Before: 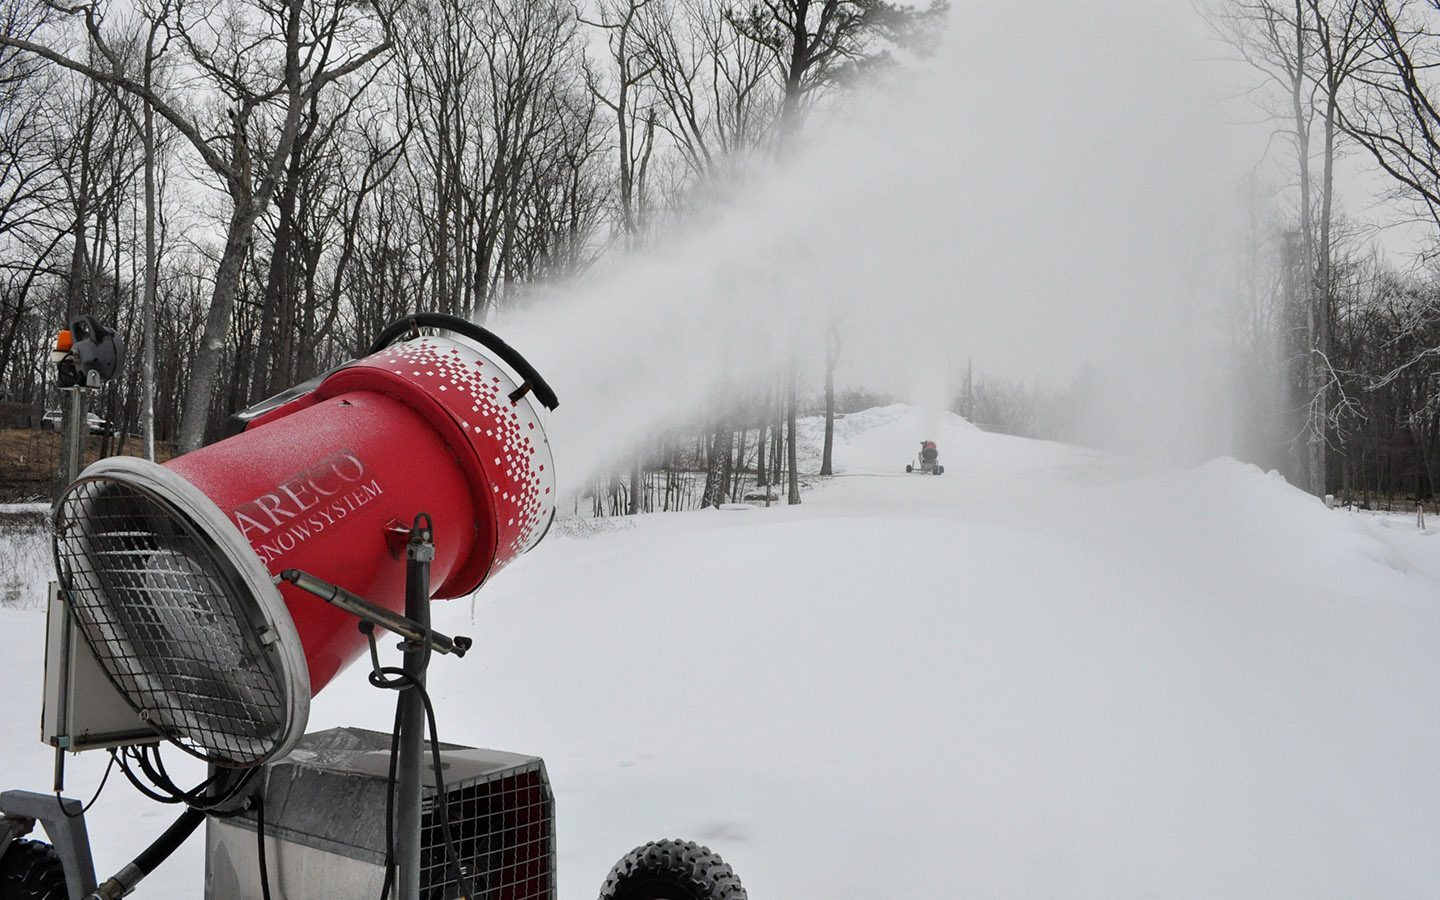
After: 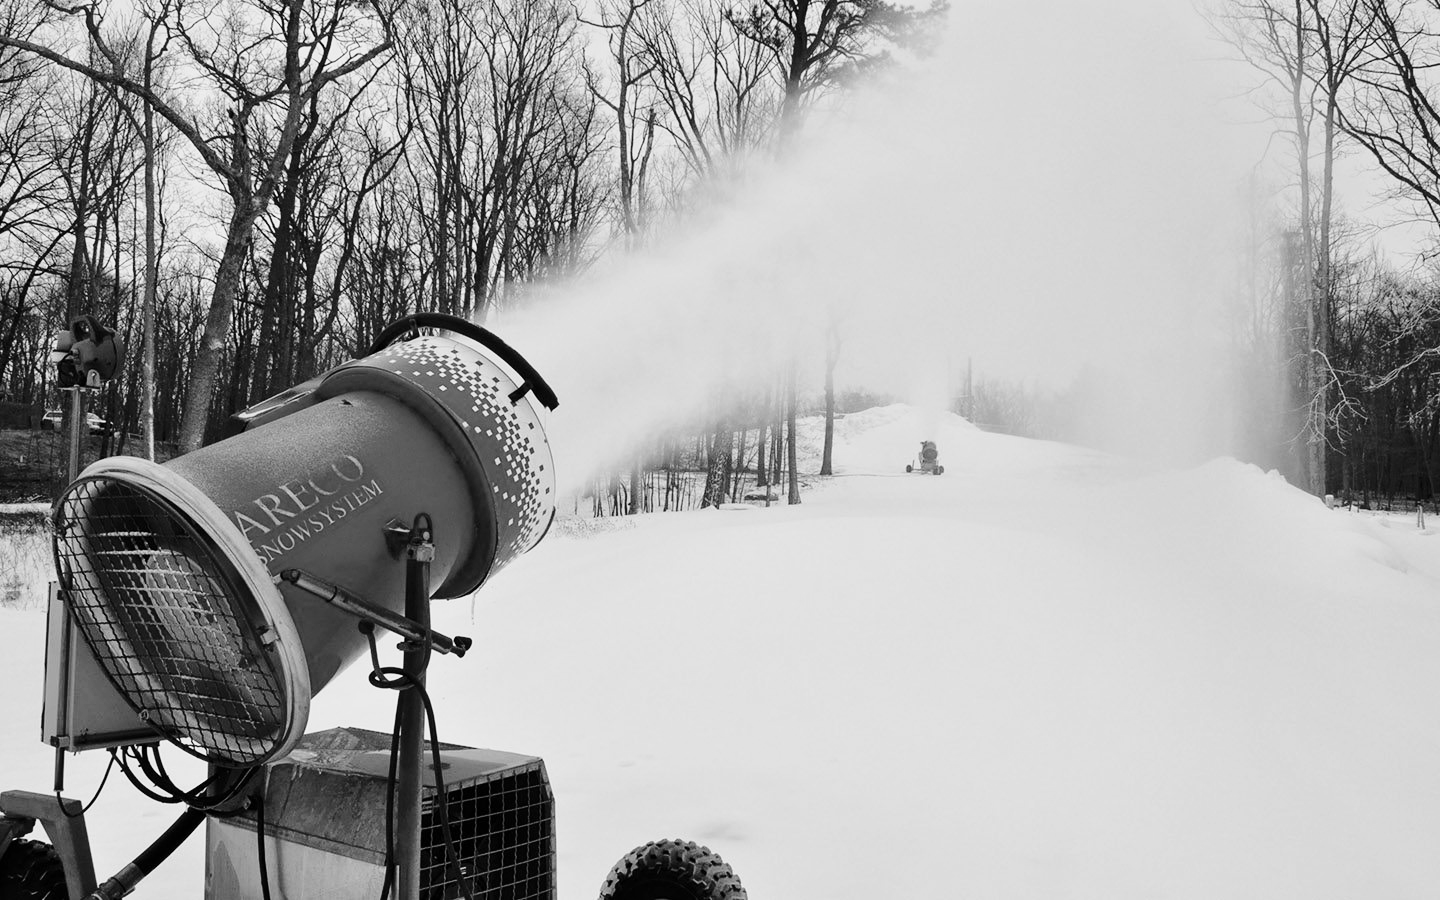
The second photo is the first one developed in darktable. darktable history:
exposure: exposure -0.462 EV, compensate highlight preservation false
base curve: curves: ch0 [(0, 0) (0.028, 0.03) (0.121, 0.232) (0.46, 0.748) (0.859, 0.968) (1, 1)], preserve colors none
monochrome: on, module defaults
